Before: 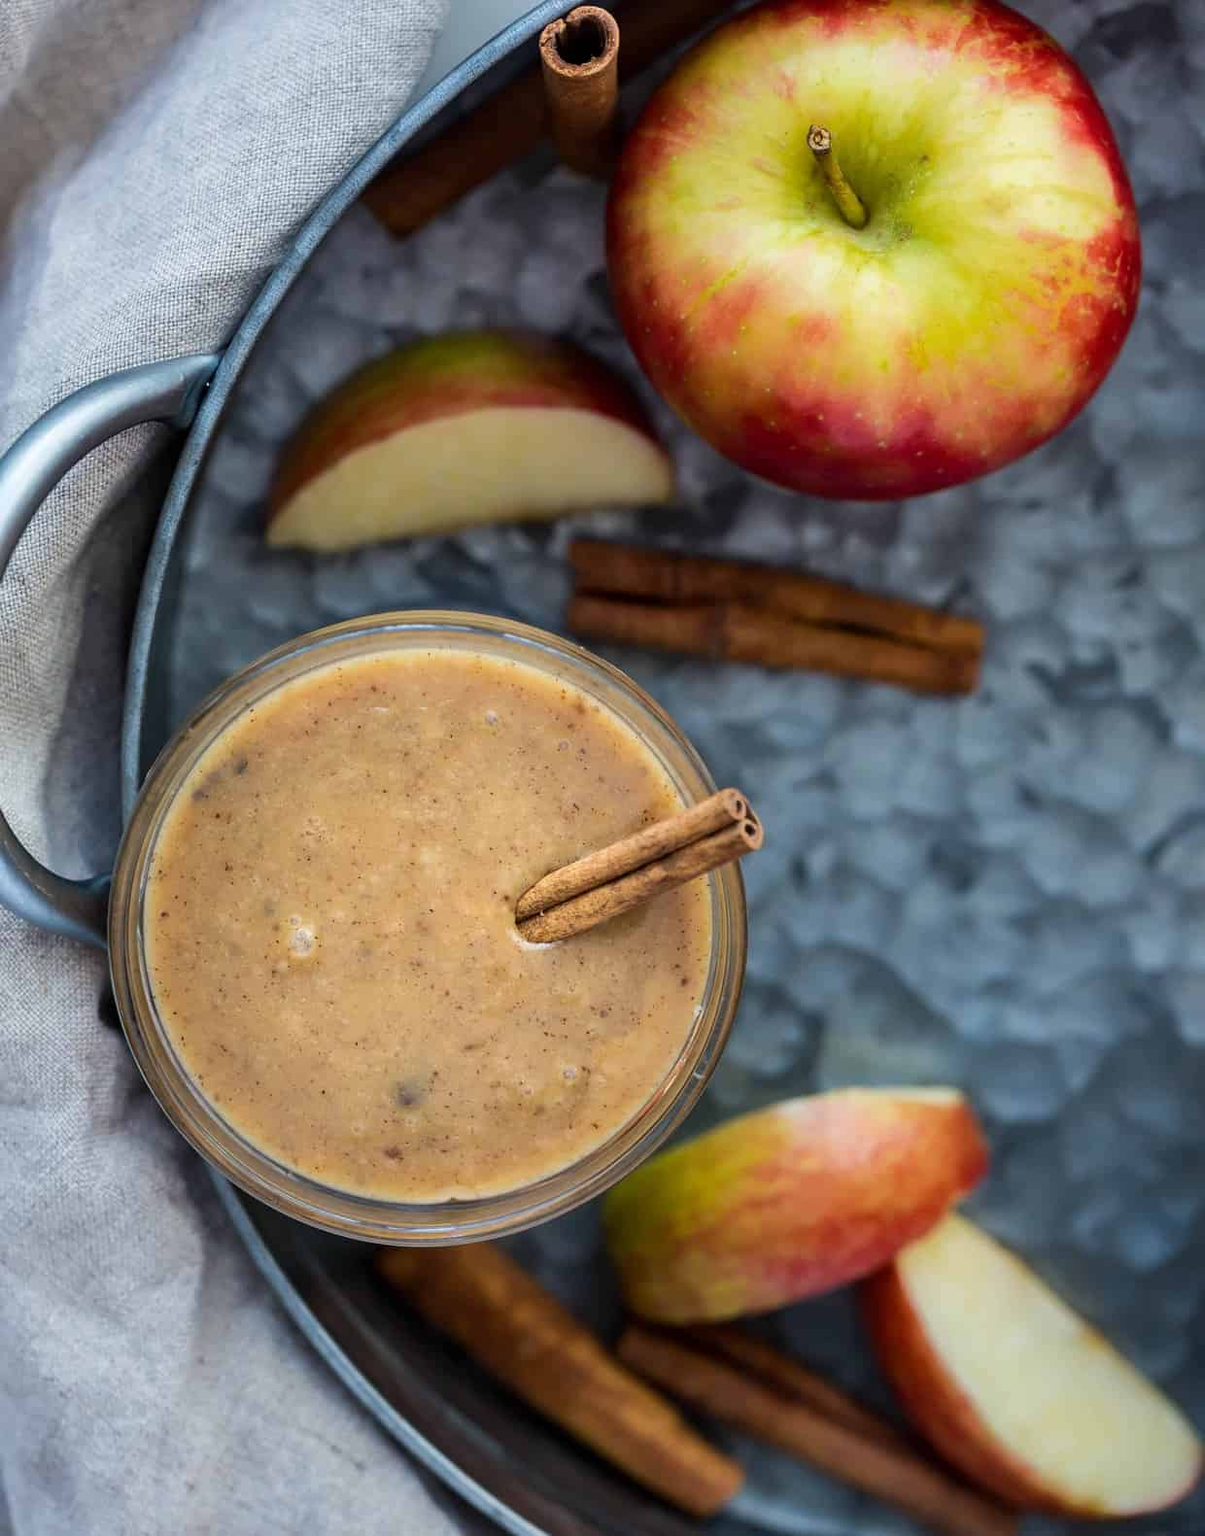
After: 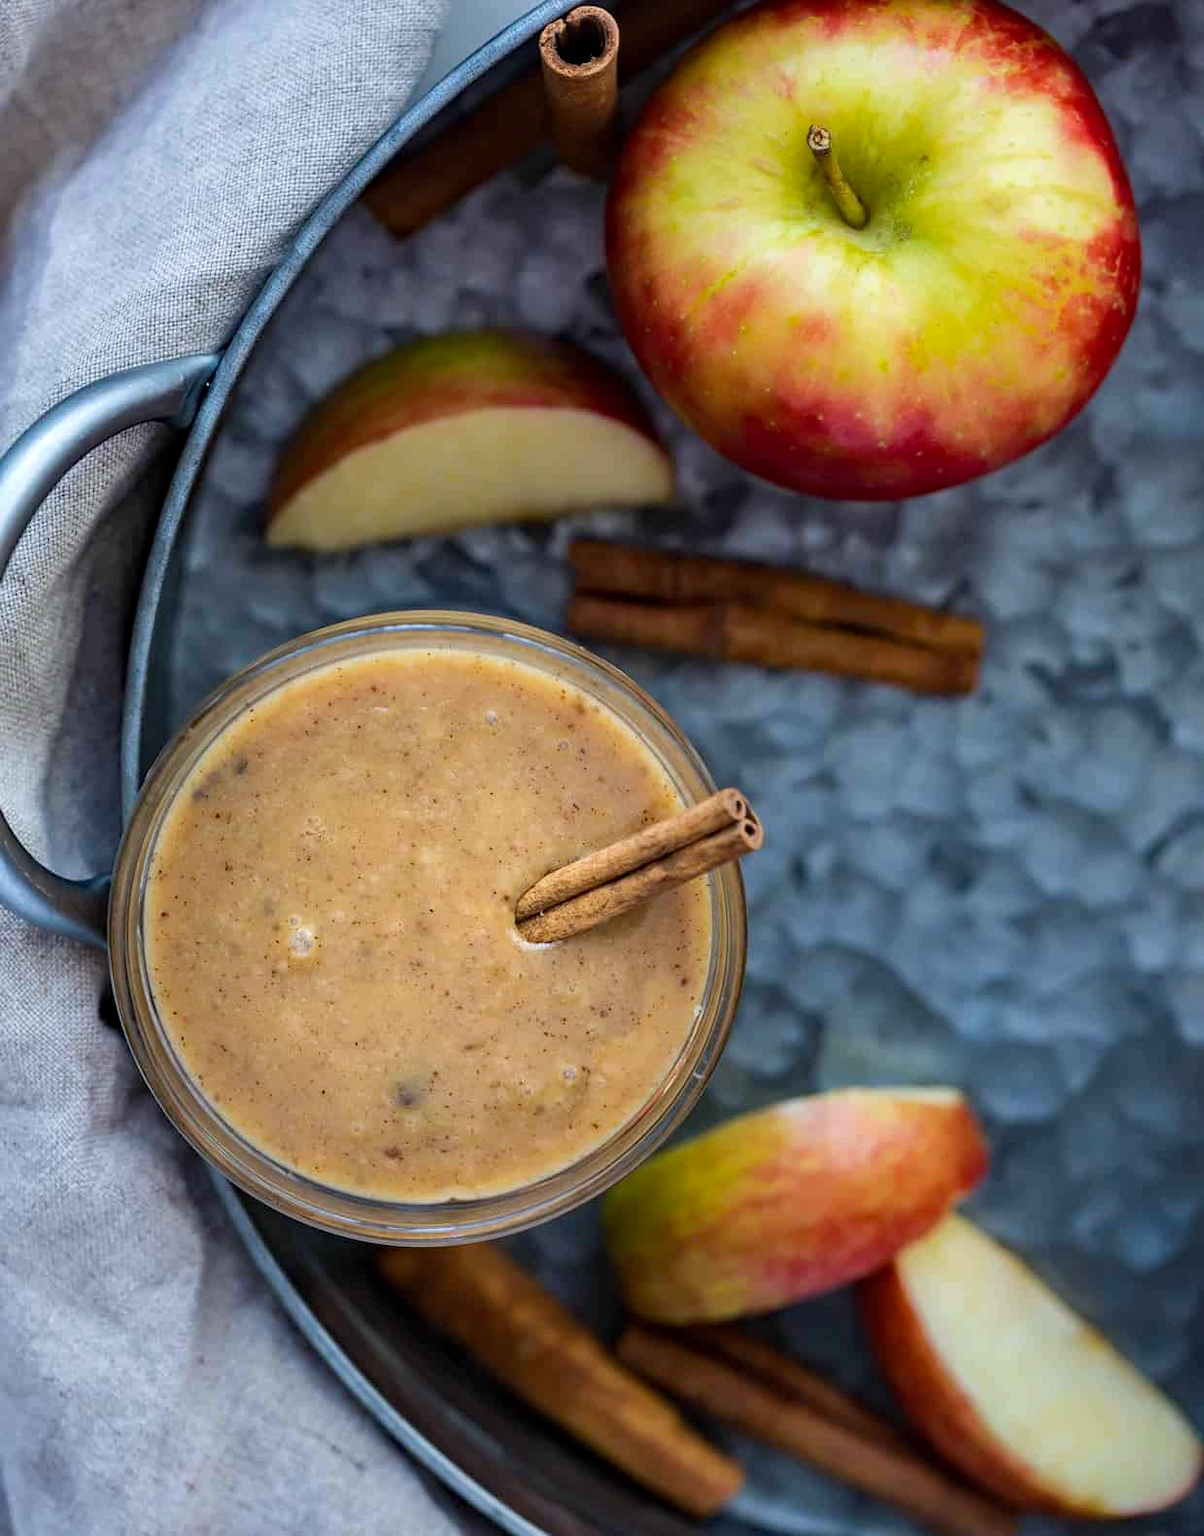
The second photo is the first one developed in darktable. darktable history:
haze removal: compatibility mode true, adaptive false
tone equalizer: on, module defaults
white balance: red 0.983, blue 1.036
